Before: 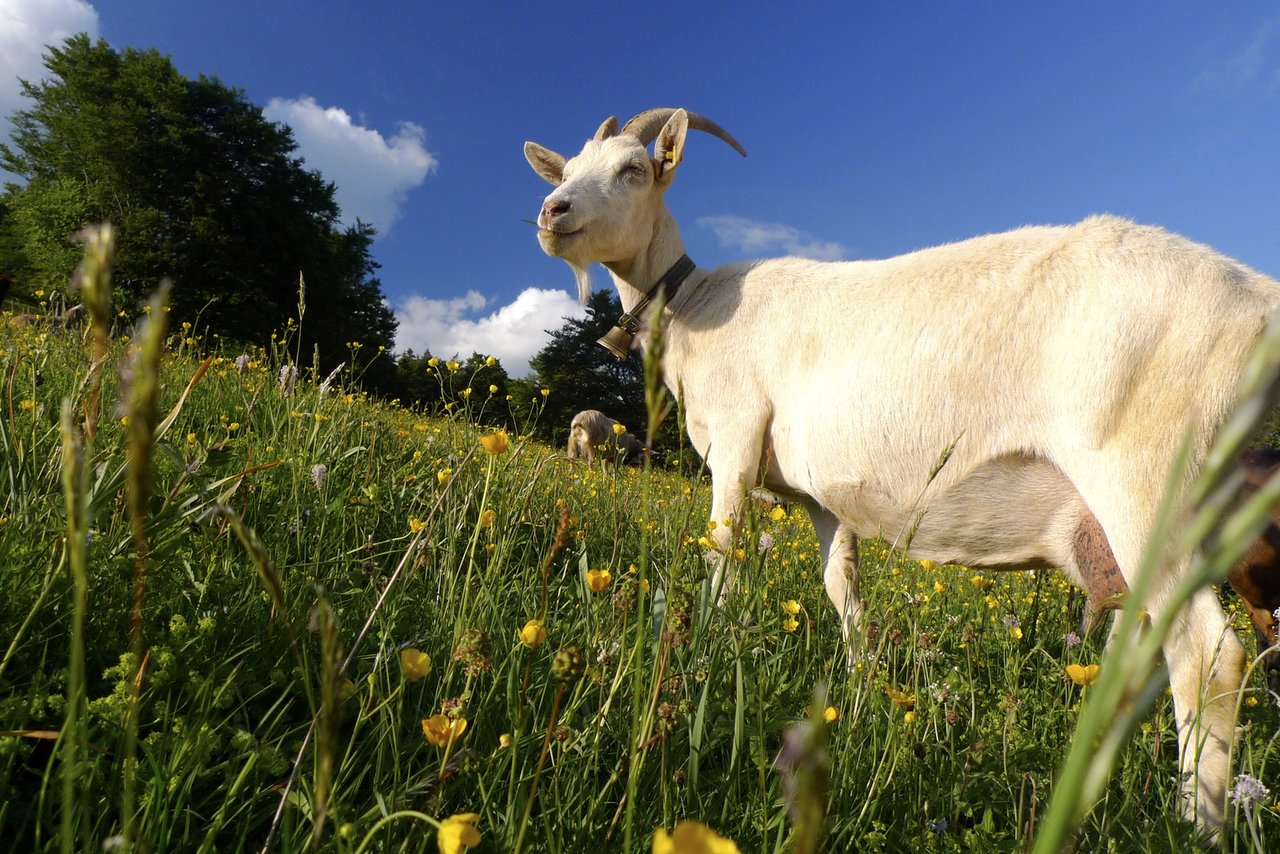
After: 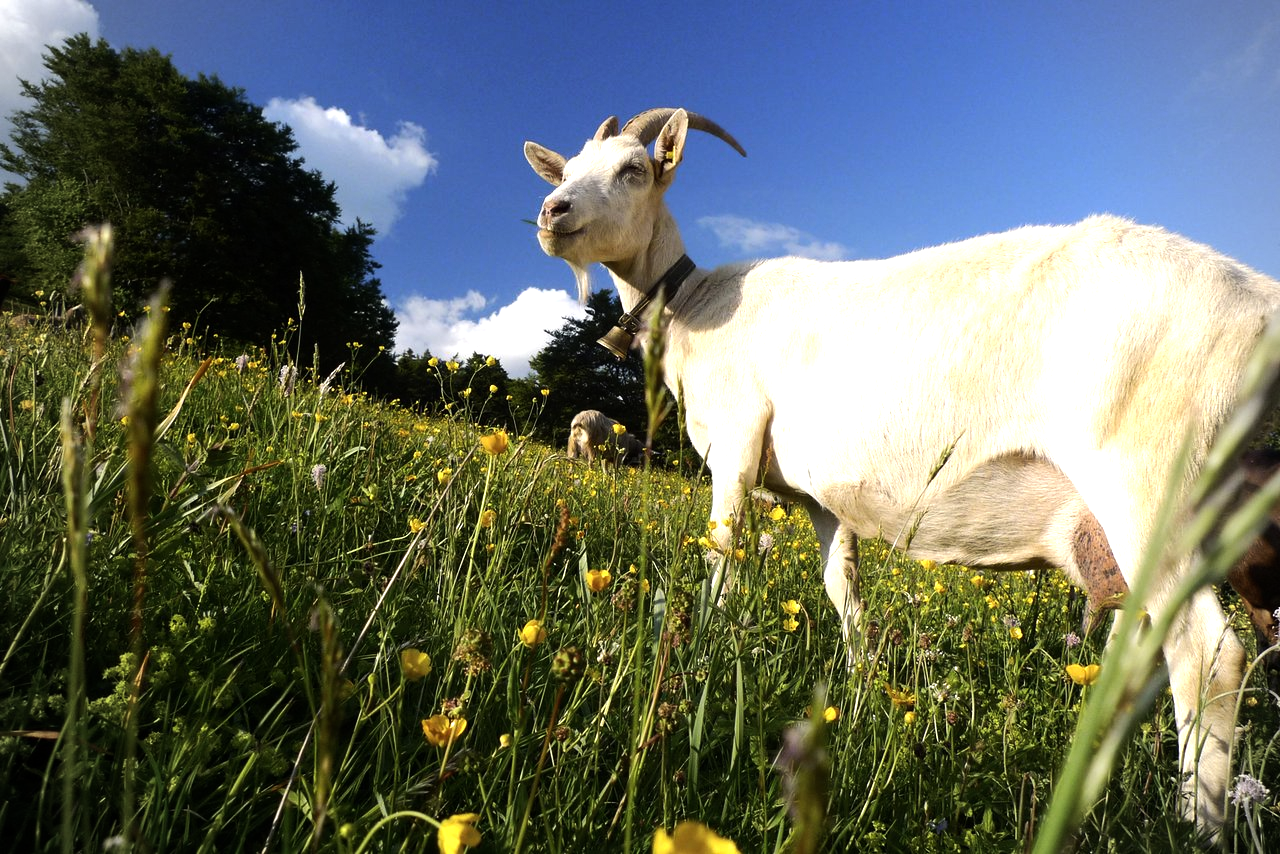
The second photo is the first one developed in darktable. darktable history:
tone equalizer: -8 EV -0.75 EV, -7 EV -0.7 EV, -6 EV -0.6 EV, -5 EV -0.4 EV, -3 EV 0.4 EV, -2 EV 0.6 EV, -1 EV 0.7 EV, +0 EV 0.75 EV, edges refinement/feathering 500, mask exposure compensation -1.57 EV, preserve details no
vignetting: fall-off radius 60.92%
